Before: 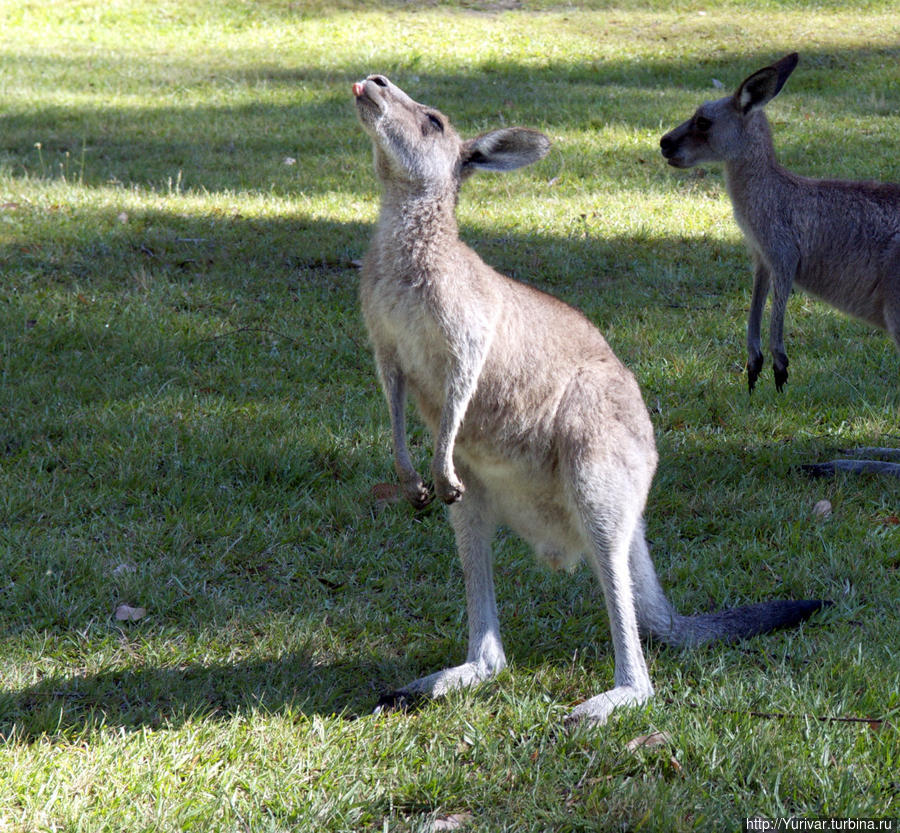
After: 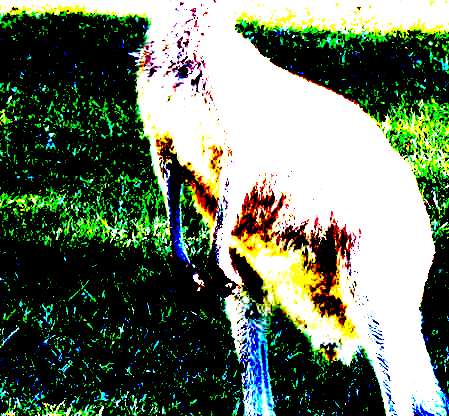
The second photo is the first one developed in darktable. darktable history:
crop: left 25%, top 25%, right 25%, bottom 25%
exposure: black level correction 0.1, exposure 3 EV, compensate highlight preservation false
contrast equalizer: octaves 7, y [[0.6 ×6], [0.55 ×6], [0 ×6], [0 ×6], [0 ×6]], mix 0.35
